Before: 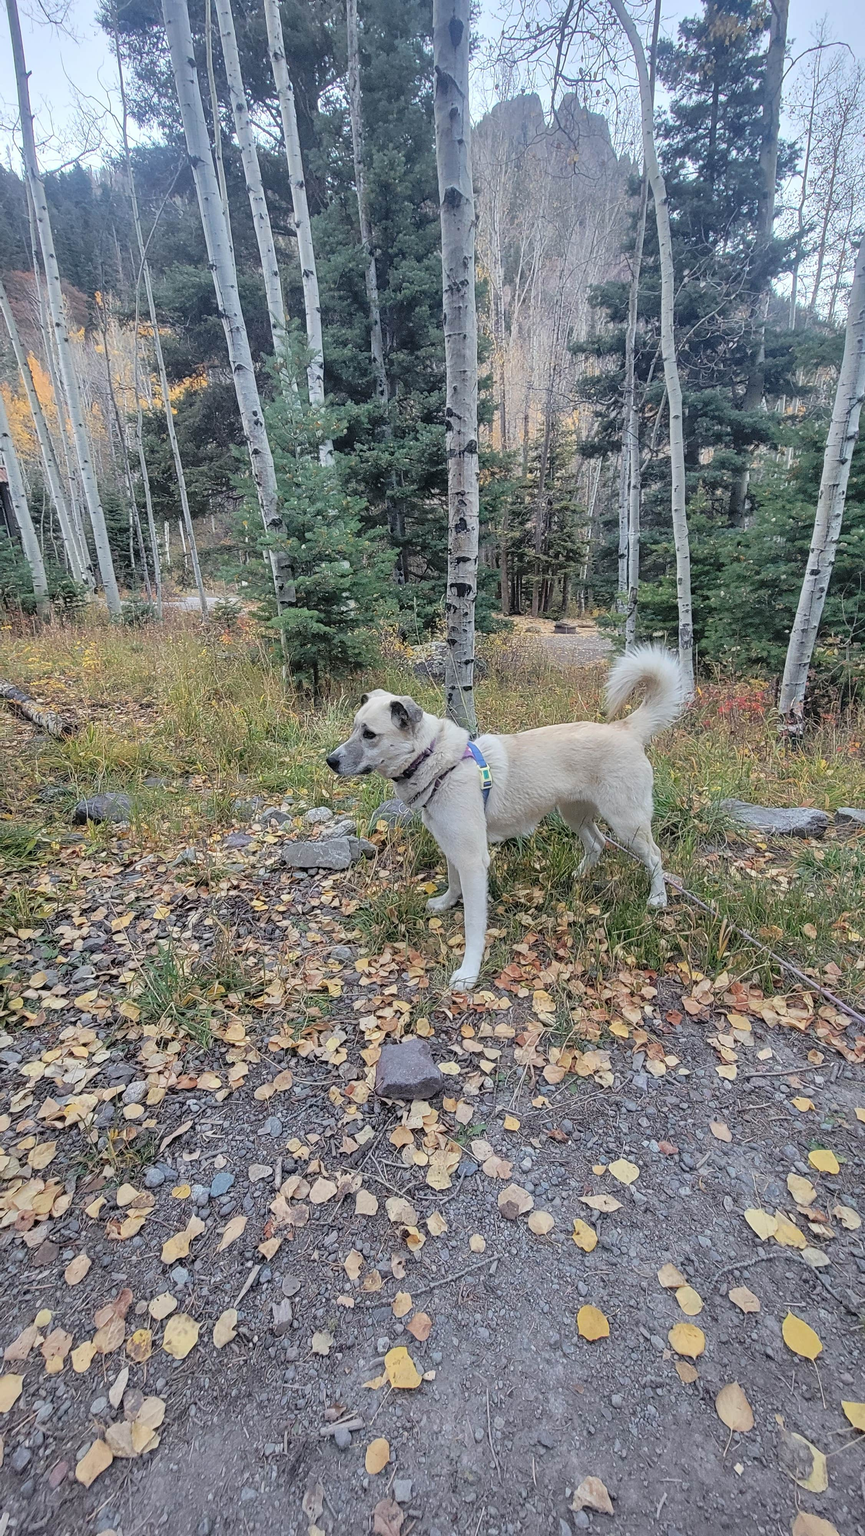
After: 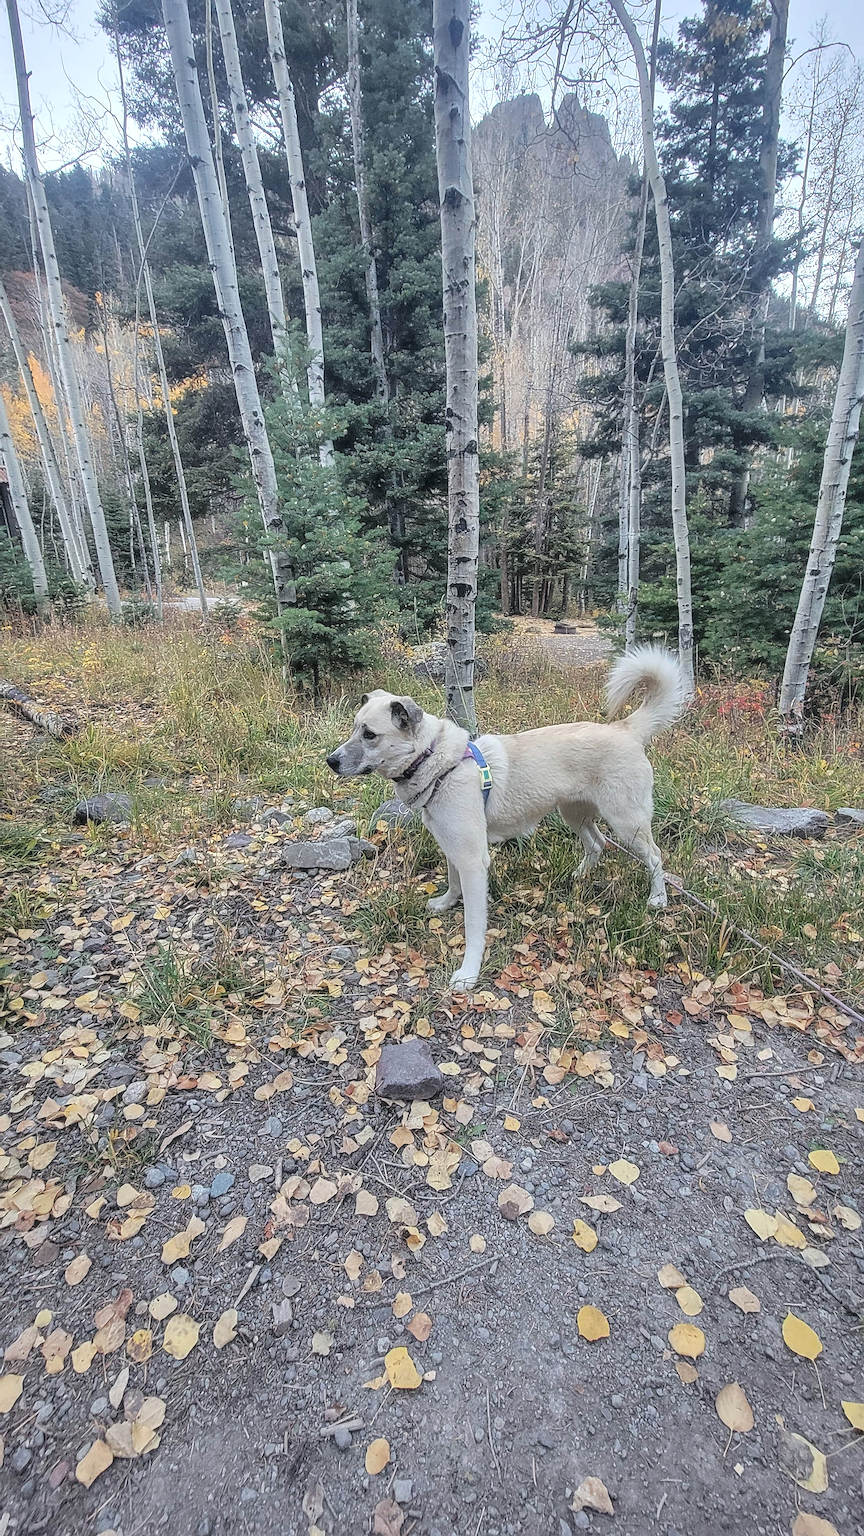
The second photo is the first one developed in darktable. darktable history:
haze removal: strength -0.097, compatibility mode true, adaptive false
local contrast: on, module defaults
sharpen: on, module defaults
